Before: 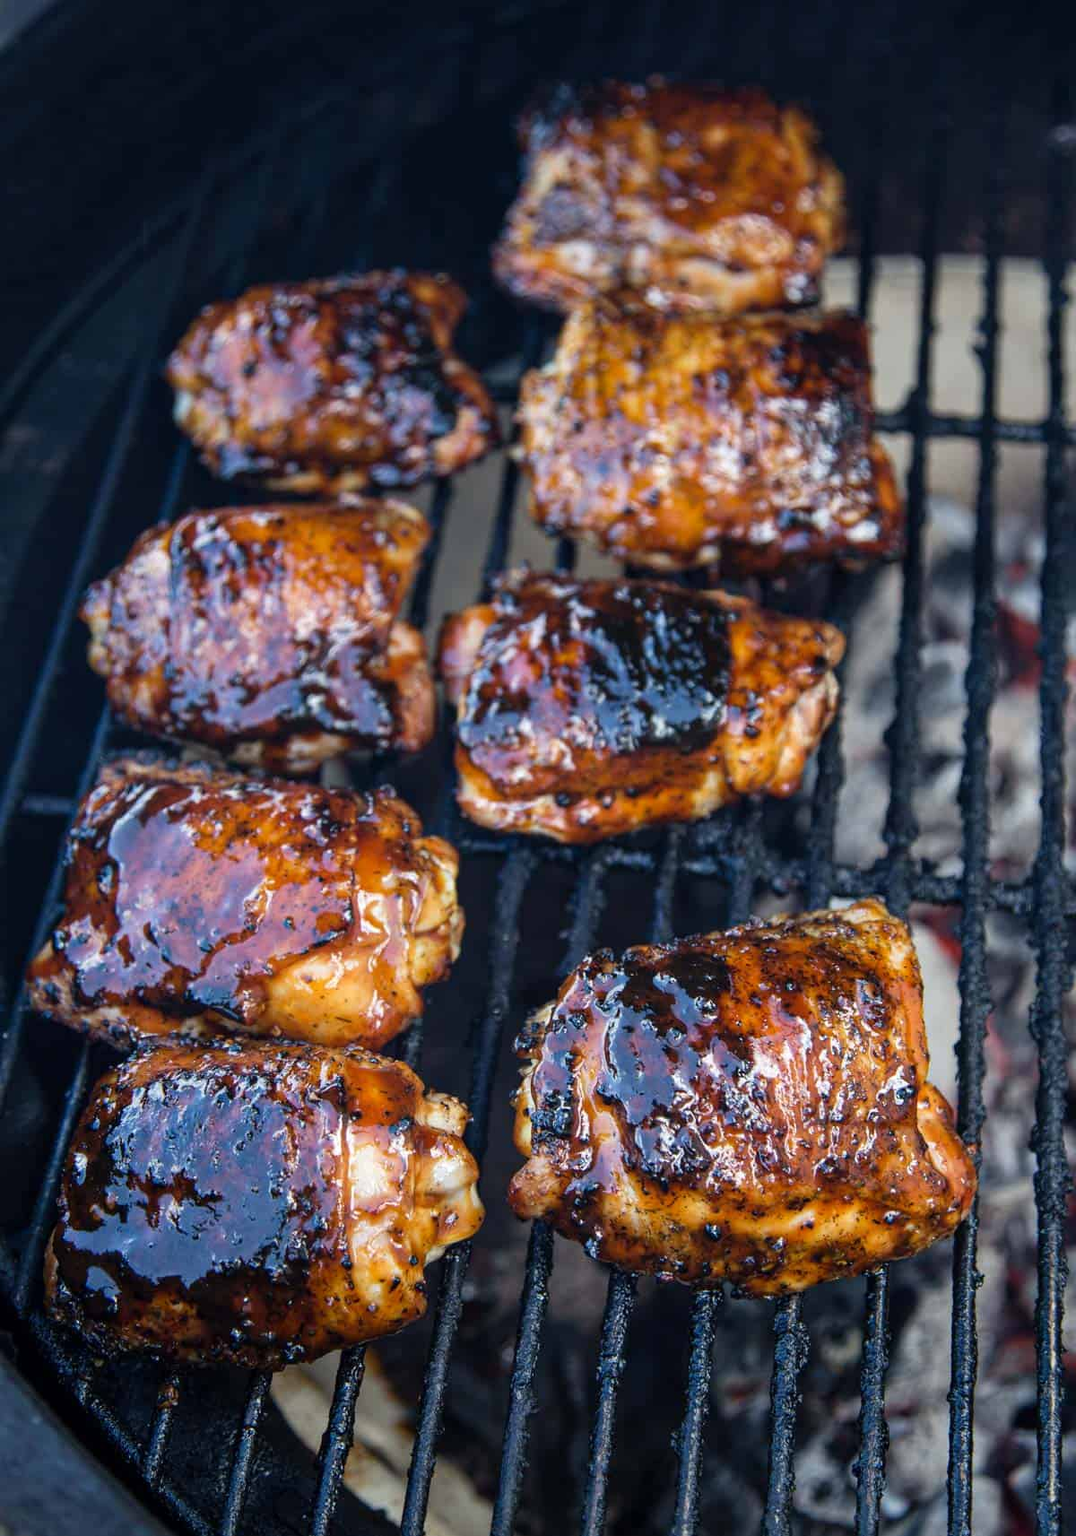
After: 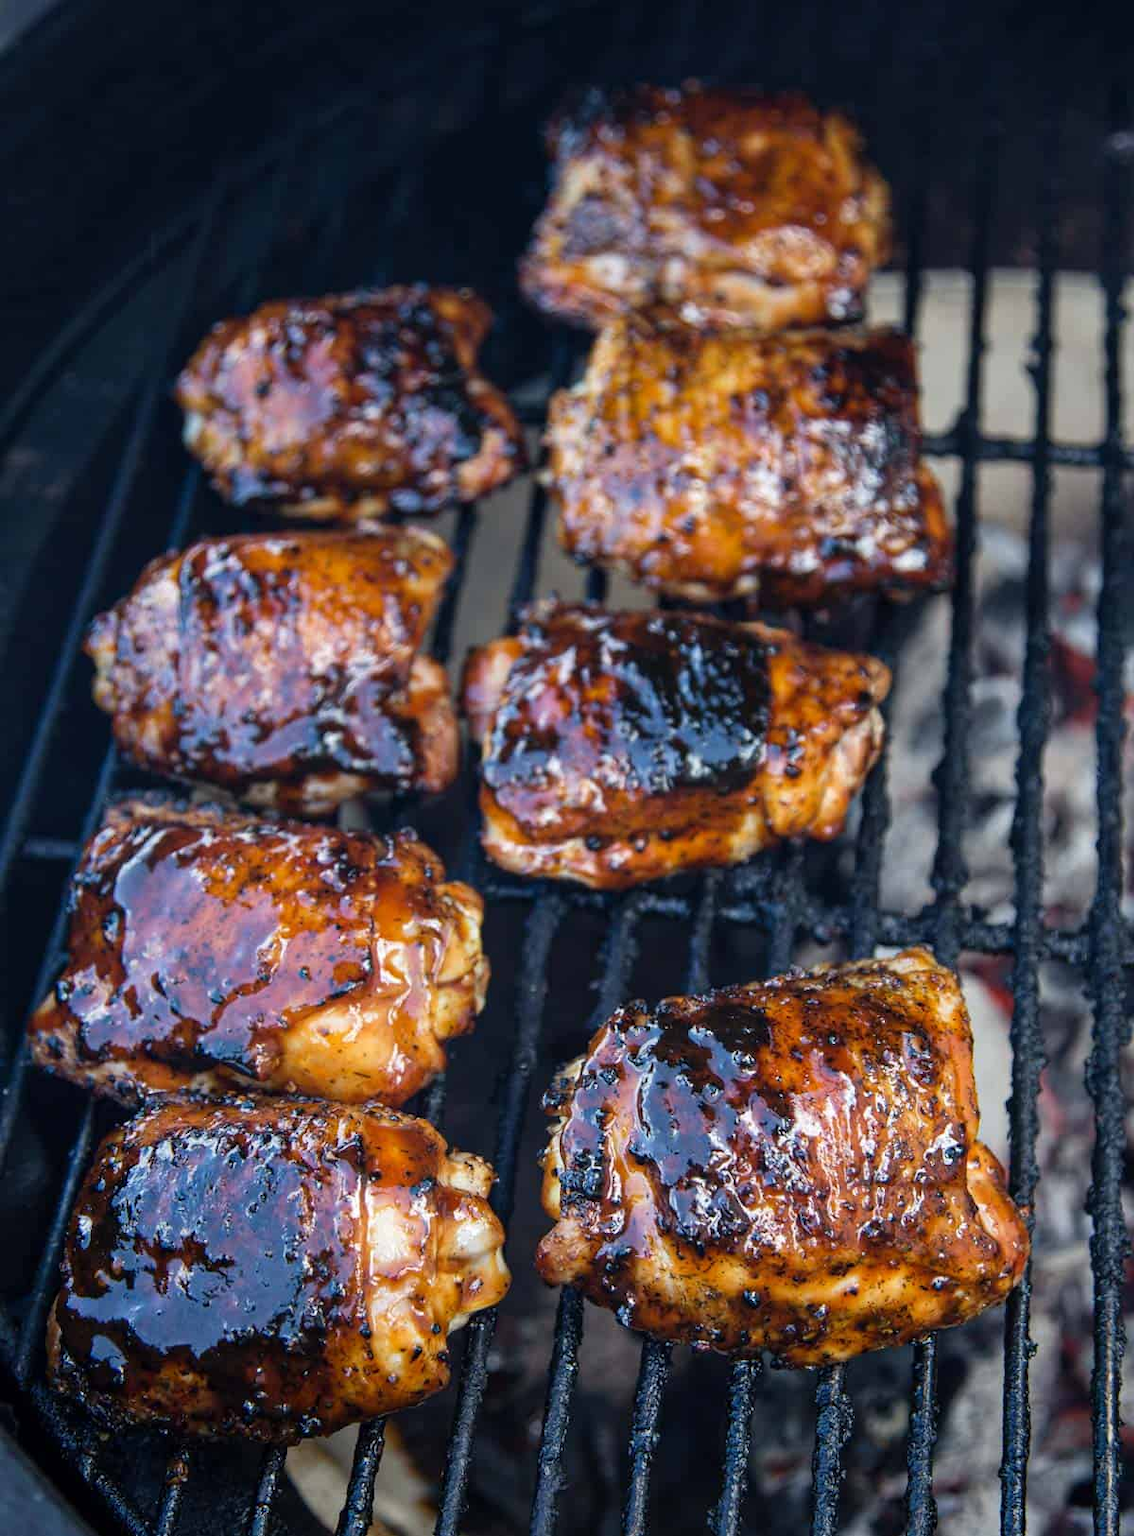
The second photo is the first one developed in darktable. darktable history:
crop and rotate: top 0.001%, bottom 5.123%
